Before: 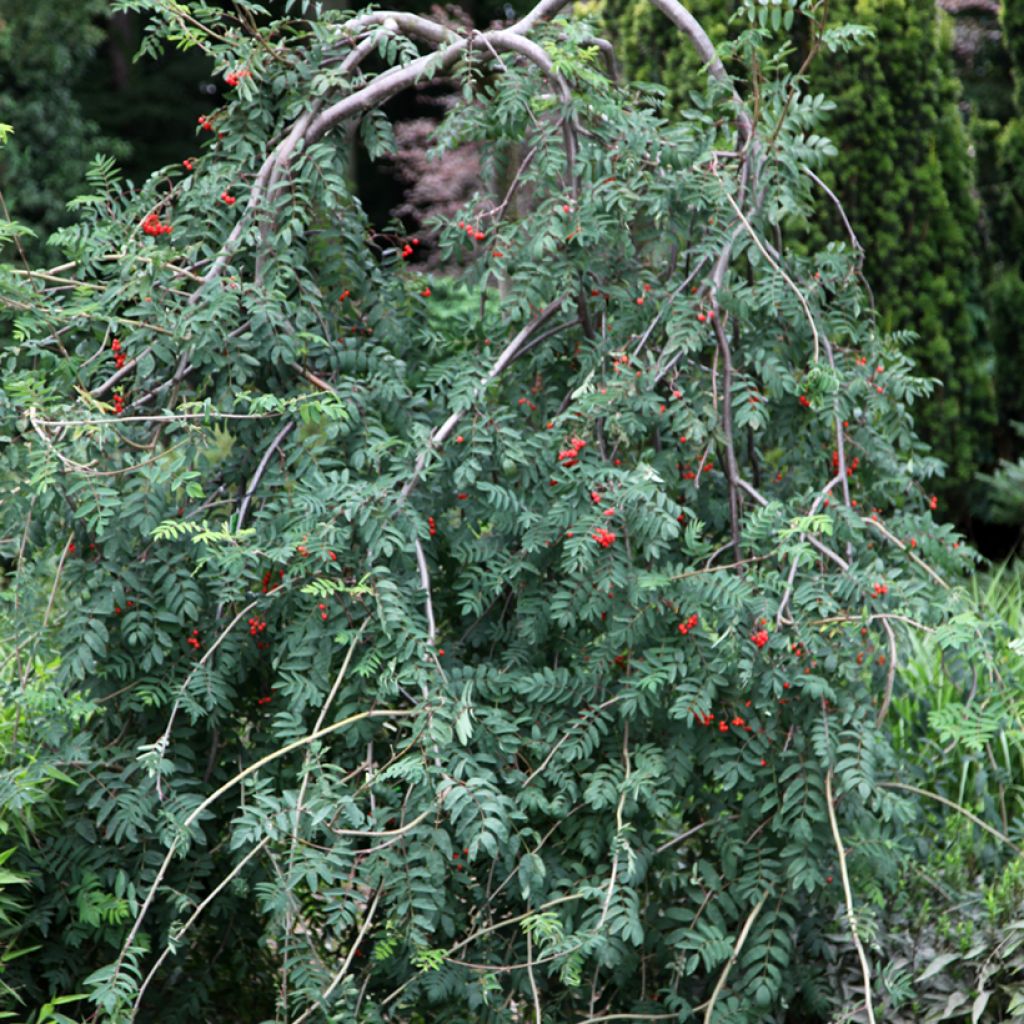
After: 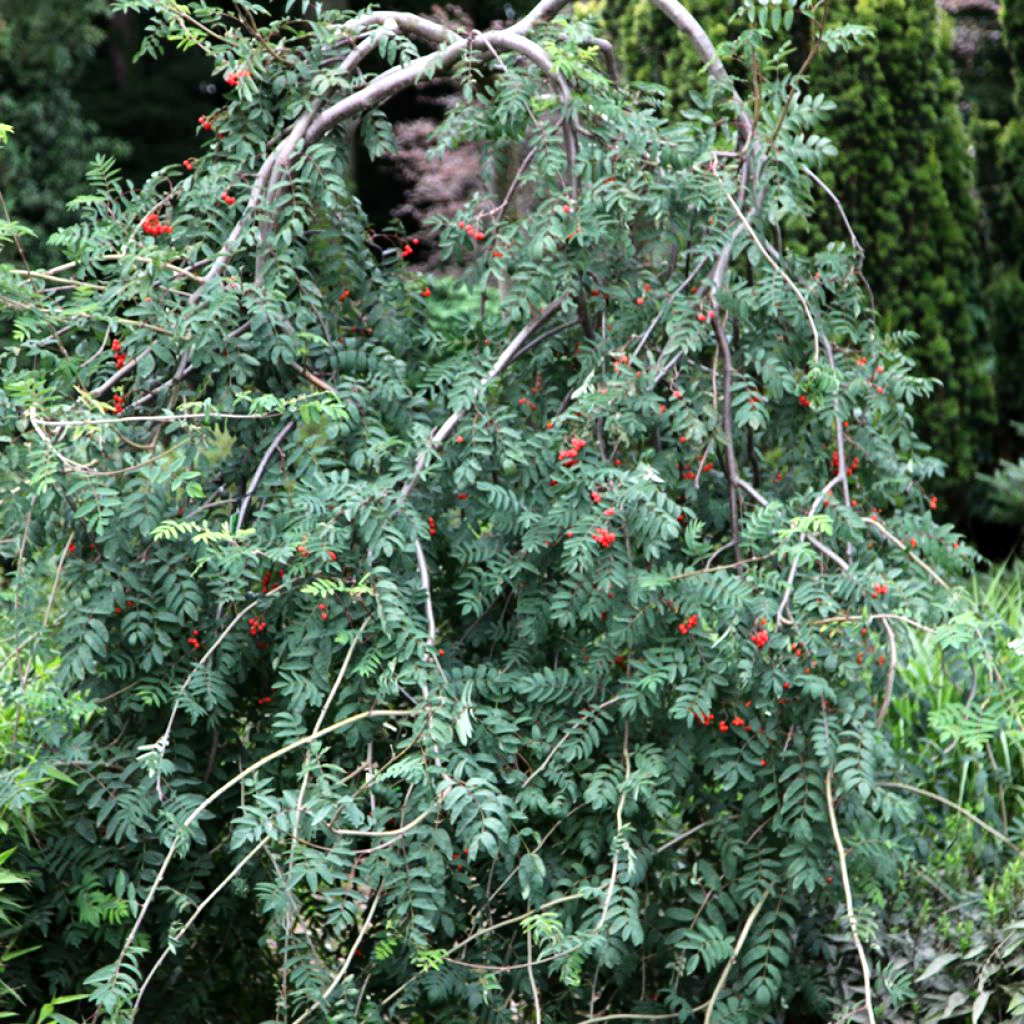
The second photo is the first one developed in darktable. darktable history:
tone equalizer: -8 EV -0.397 EV, -7 EV -0.389 EV, -6 EV -0.359 EV, -5 EV -0.191 EV, -3 EV 0.195 EV, -2 EV 0.335 EV, -1 EV 0.388 EV, +0 EV 0.386 EV, mask exposure compensation -0.512 EV
